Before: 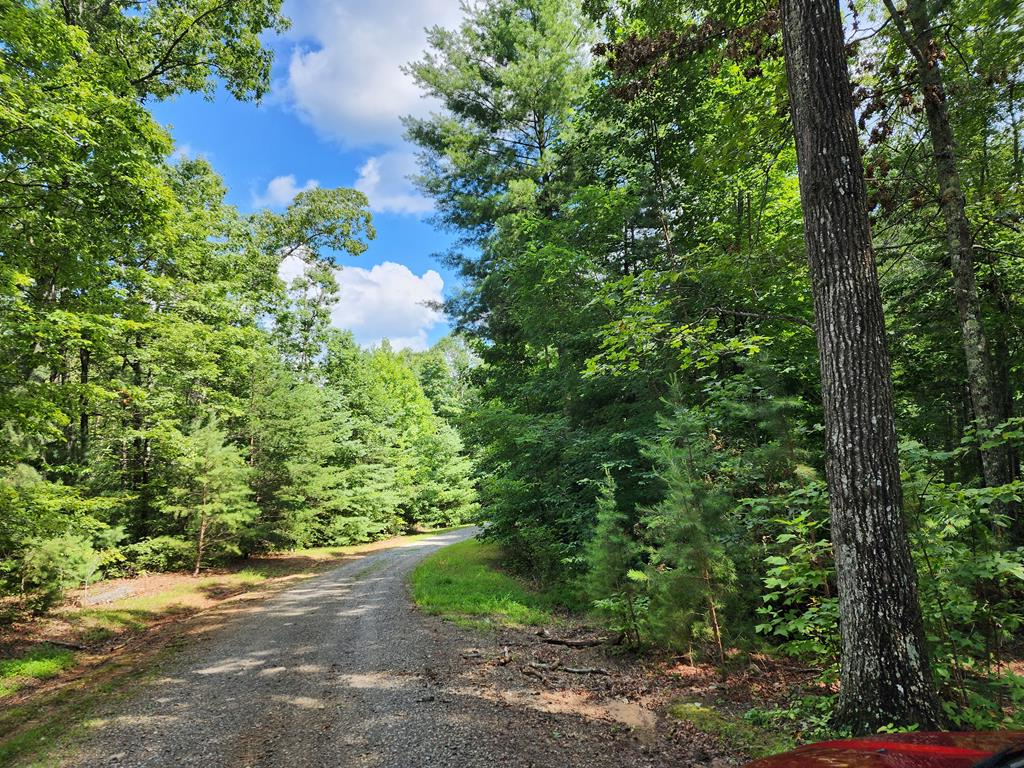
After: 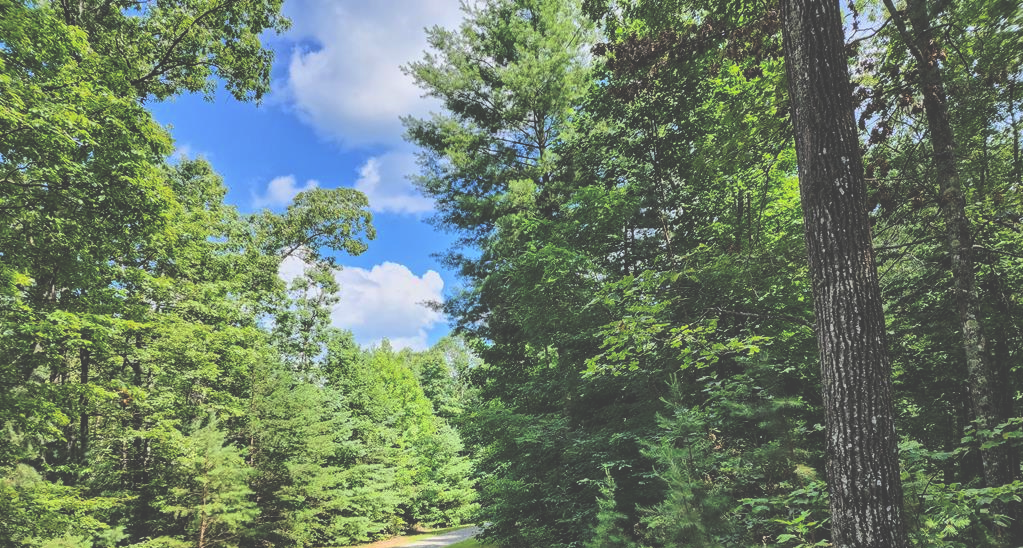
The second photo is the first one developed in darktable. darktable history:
exposure: black level correction 0.009, exposure -0.159 EV, compensate highlight preservation false
rgb curve: curves: ch0 [(0, 0.186) (0.314, 0.284) (0.775, 0.708) (1, 1)], compensate middle gray true, preserve colors none
contrast brightness saturation: contrast 0.14, brightness 0.21
crop: bottom 28.576%
filmic rgb: black relative exposure -15 EV, white relative exposure 3 EV, threshold 6 EV, target black luminance 0%, hardness 9.27, latitude 99%, contrast 0.912, shadows ↔ highlights balance 0.505%, add noise in highlights 0, color science v3 (2019), use custom middle-gray values true, iterations of high-quality reconstruction 0, contrast in highlights soft, enable highlight reconstruction true
local contrast: on, module defaults
